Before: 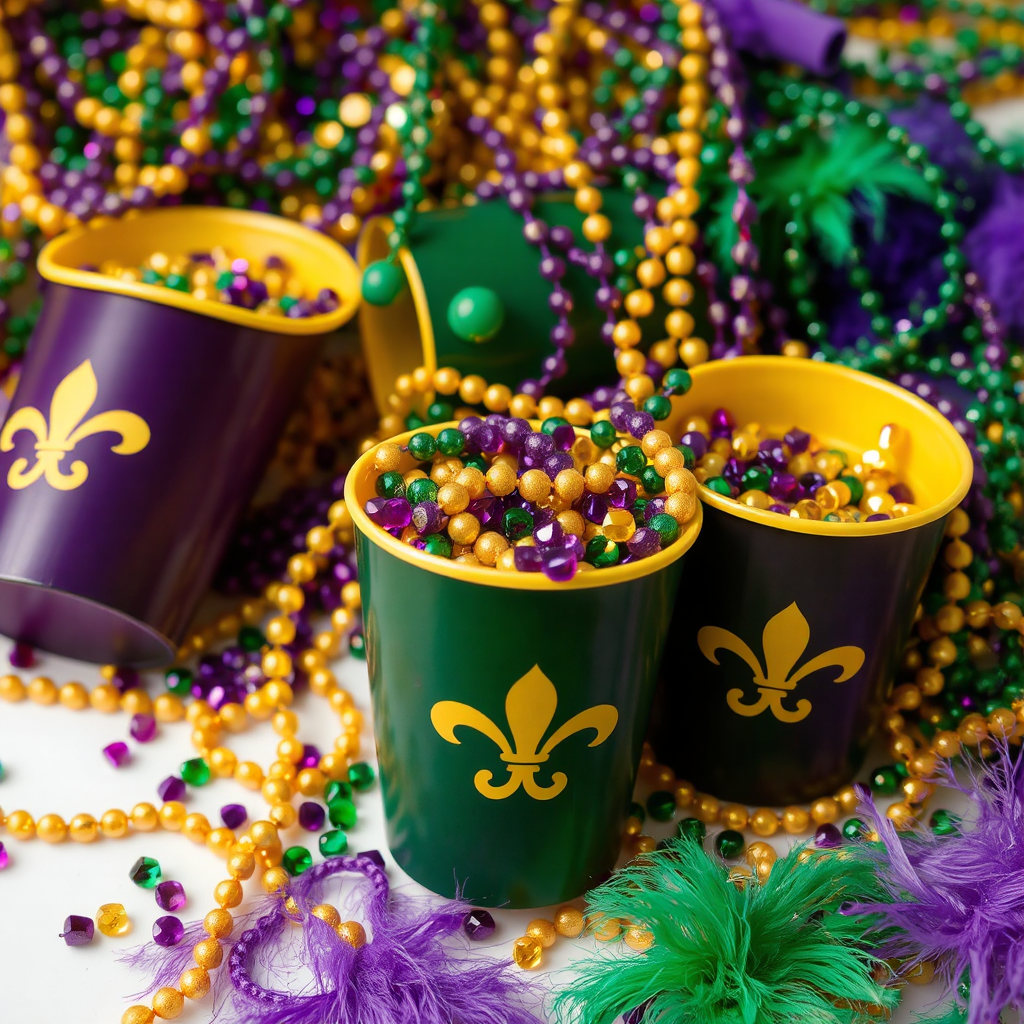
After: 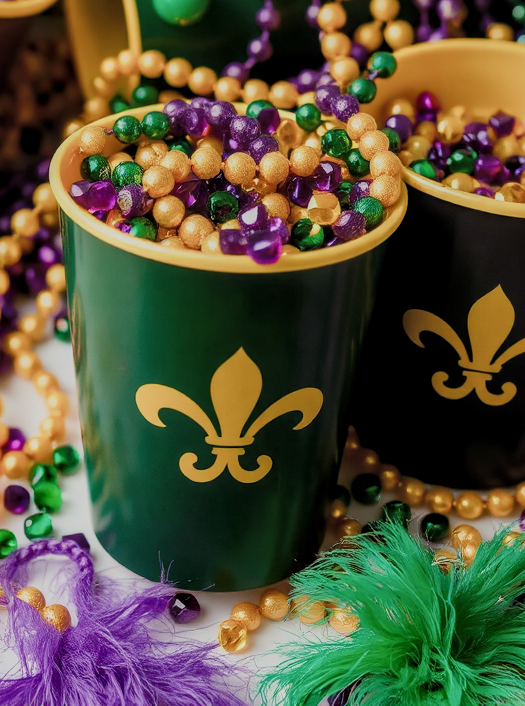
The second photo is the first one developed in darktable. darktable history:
local contrast: detail 130%
filmic rgb: black relative exposure -7.65 EV, white relative exposure 4.56 EV, threshold 5.97 EV, hardness 3.61, color science v5 (2021), contrast in shadows safe, contrast in highlights safe, enable highlight reconstruction true
crop and rotate: left 28.882%, top 31.017%, right 19.836%
